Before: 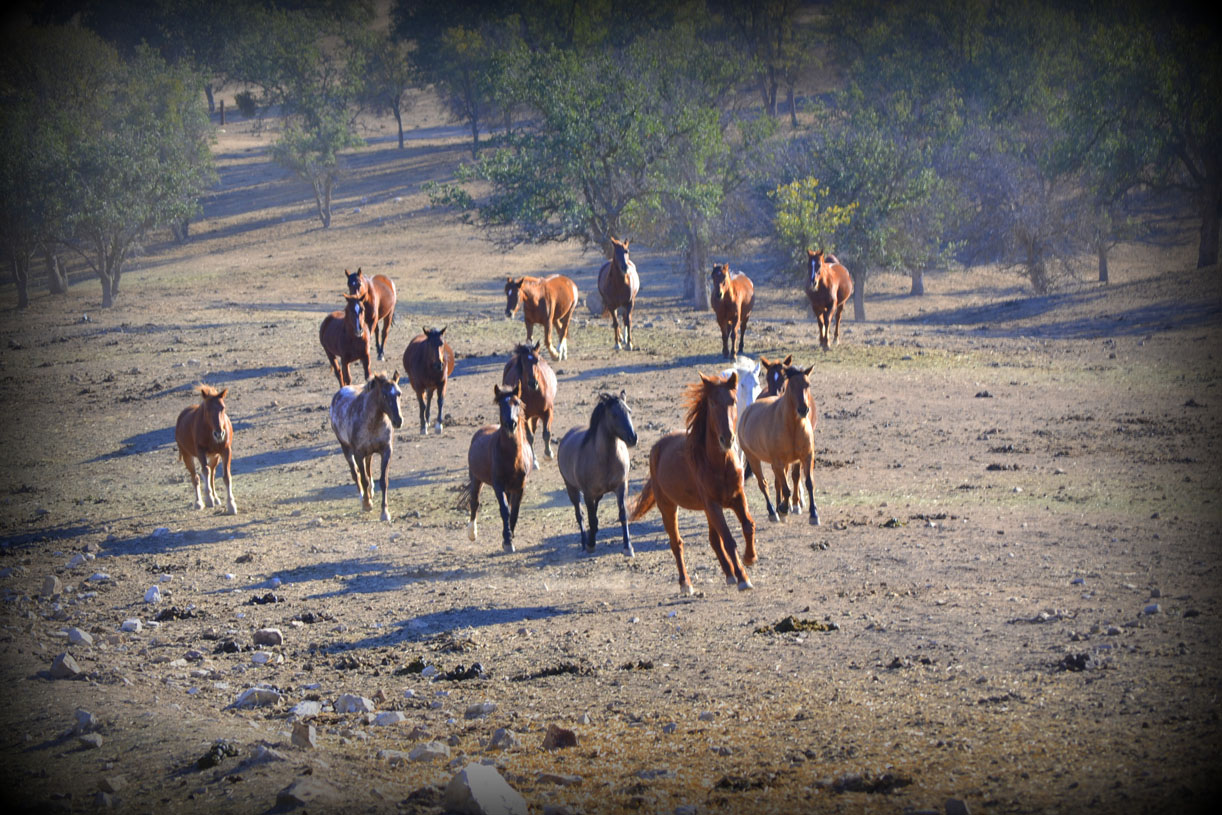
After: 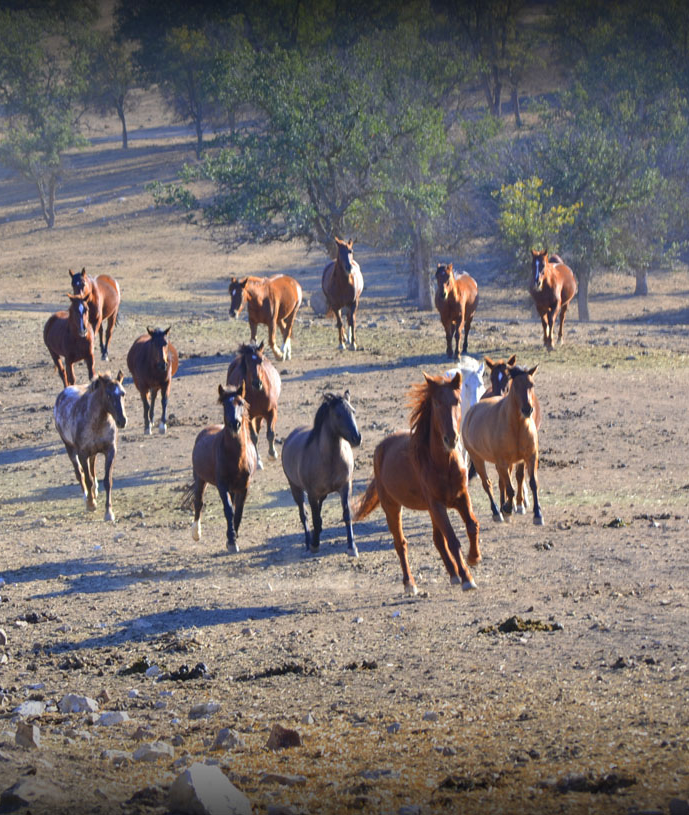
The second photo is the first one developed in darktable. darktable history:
crop and rotate: left 22.59%, right 21%
color correction: highlights b* -0.061, saturation 0.987
exposure: compensate highlight preservation false
